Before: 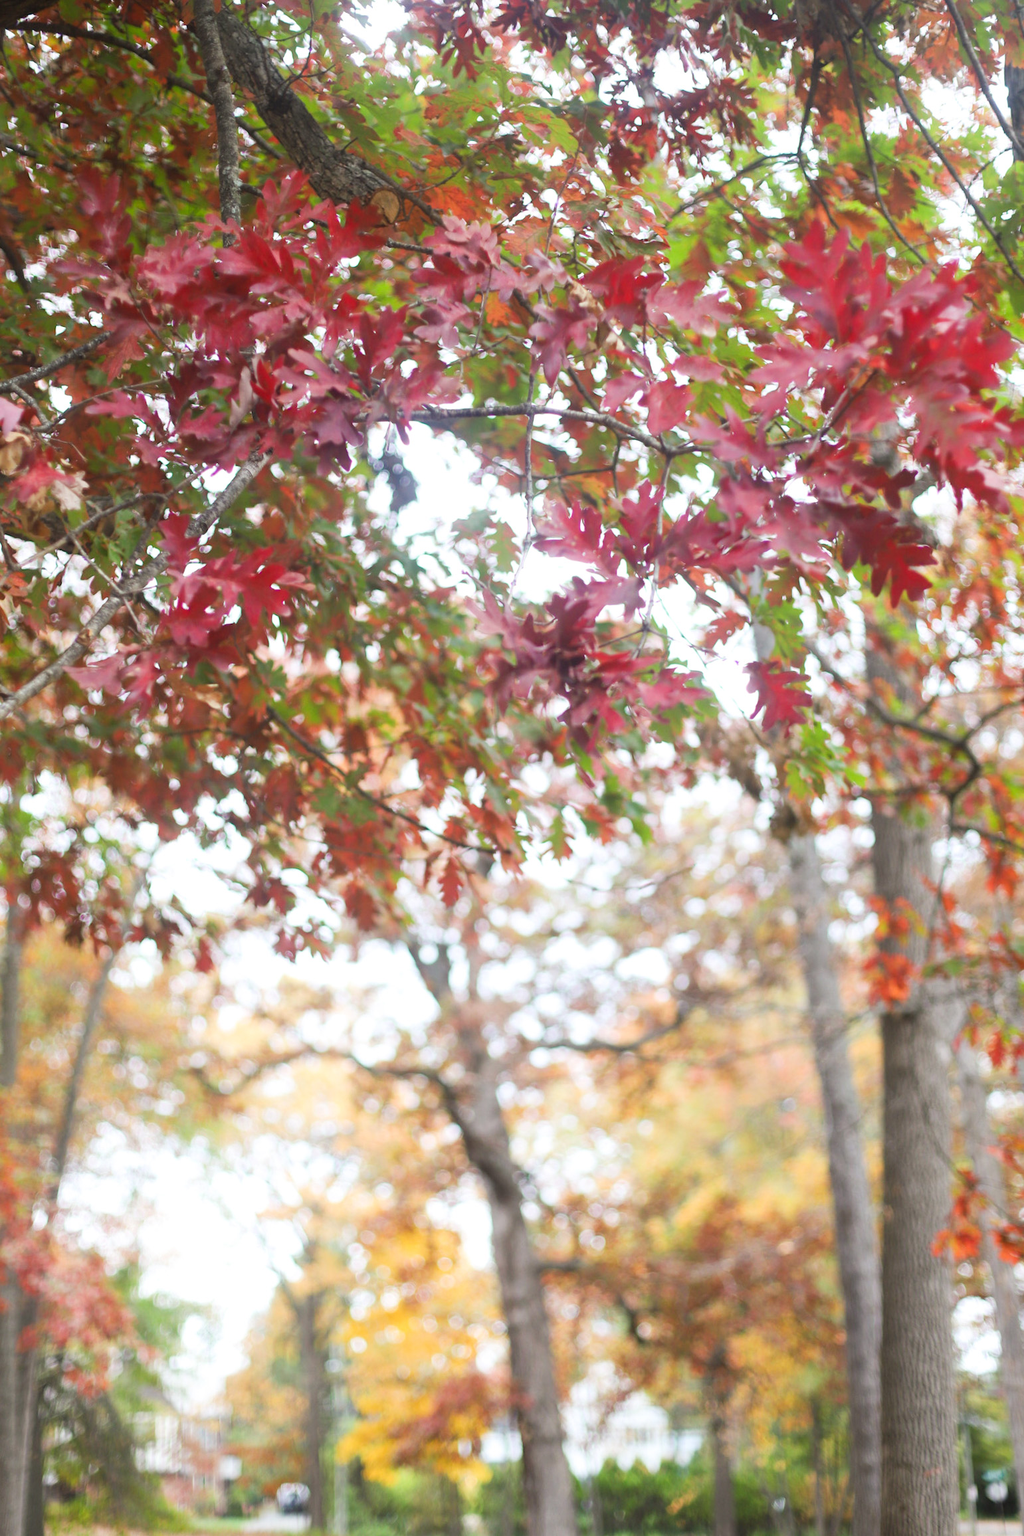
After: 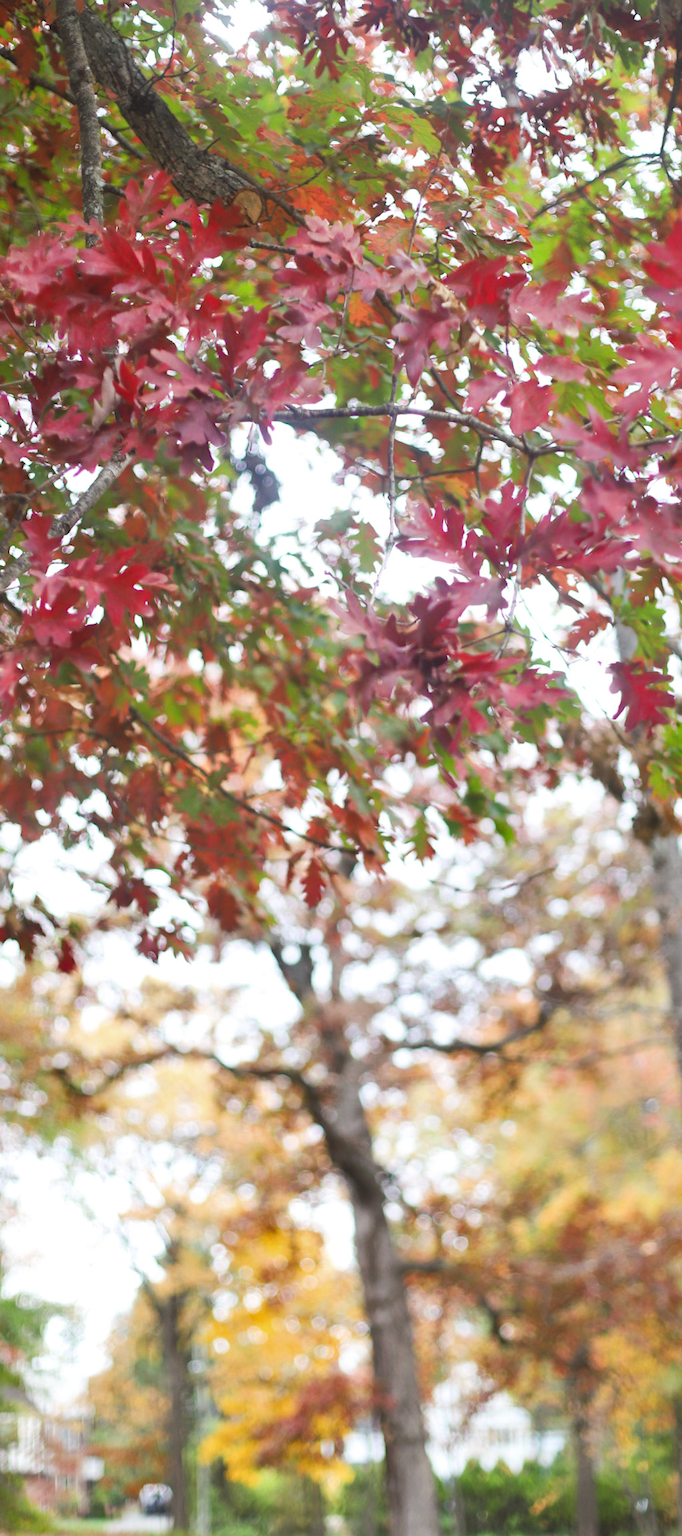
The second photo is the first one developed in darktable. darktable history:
shadows and highlights: low approximation 0.01, soften with gaussian
crop and rotate: left 13.537%, right 19.796%
